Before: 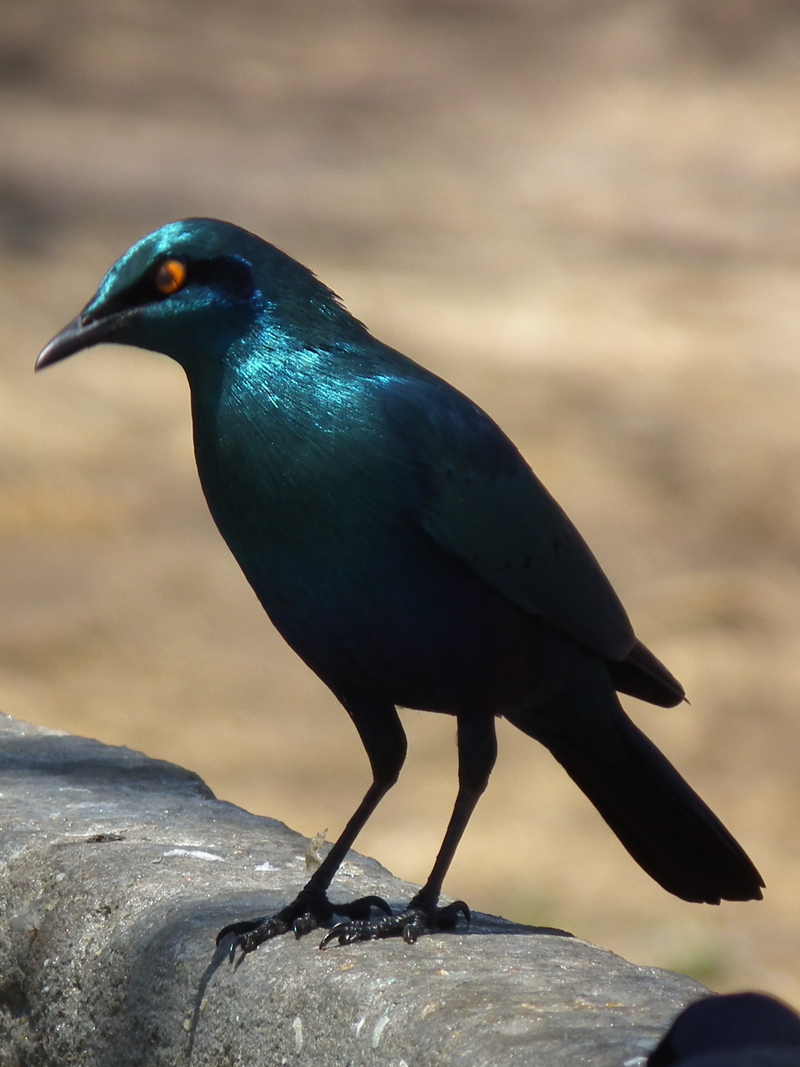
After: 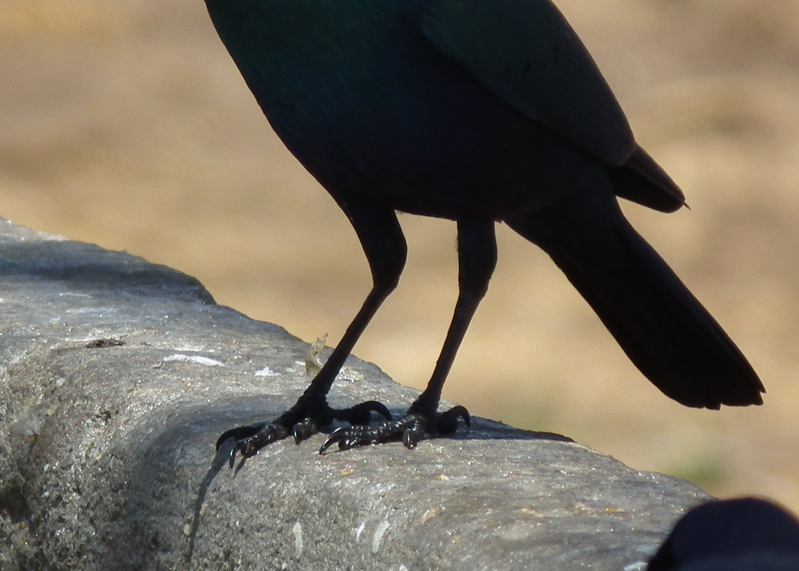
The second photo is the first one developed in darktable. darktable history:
crop and rotate: top 46.413%, right 0.015%
